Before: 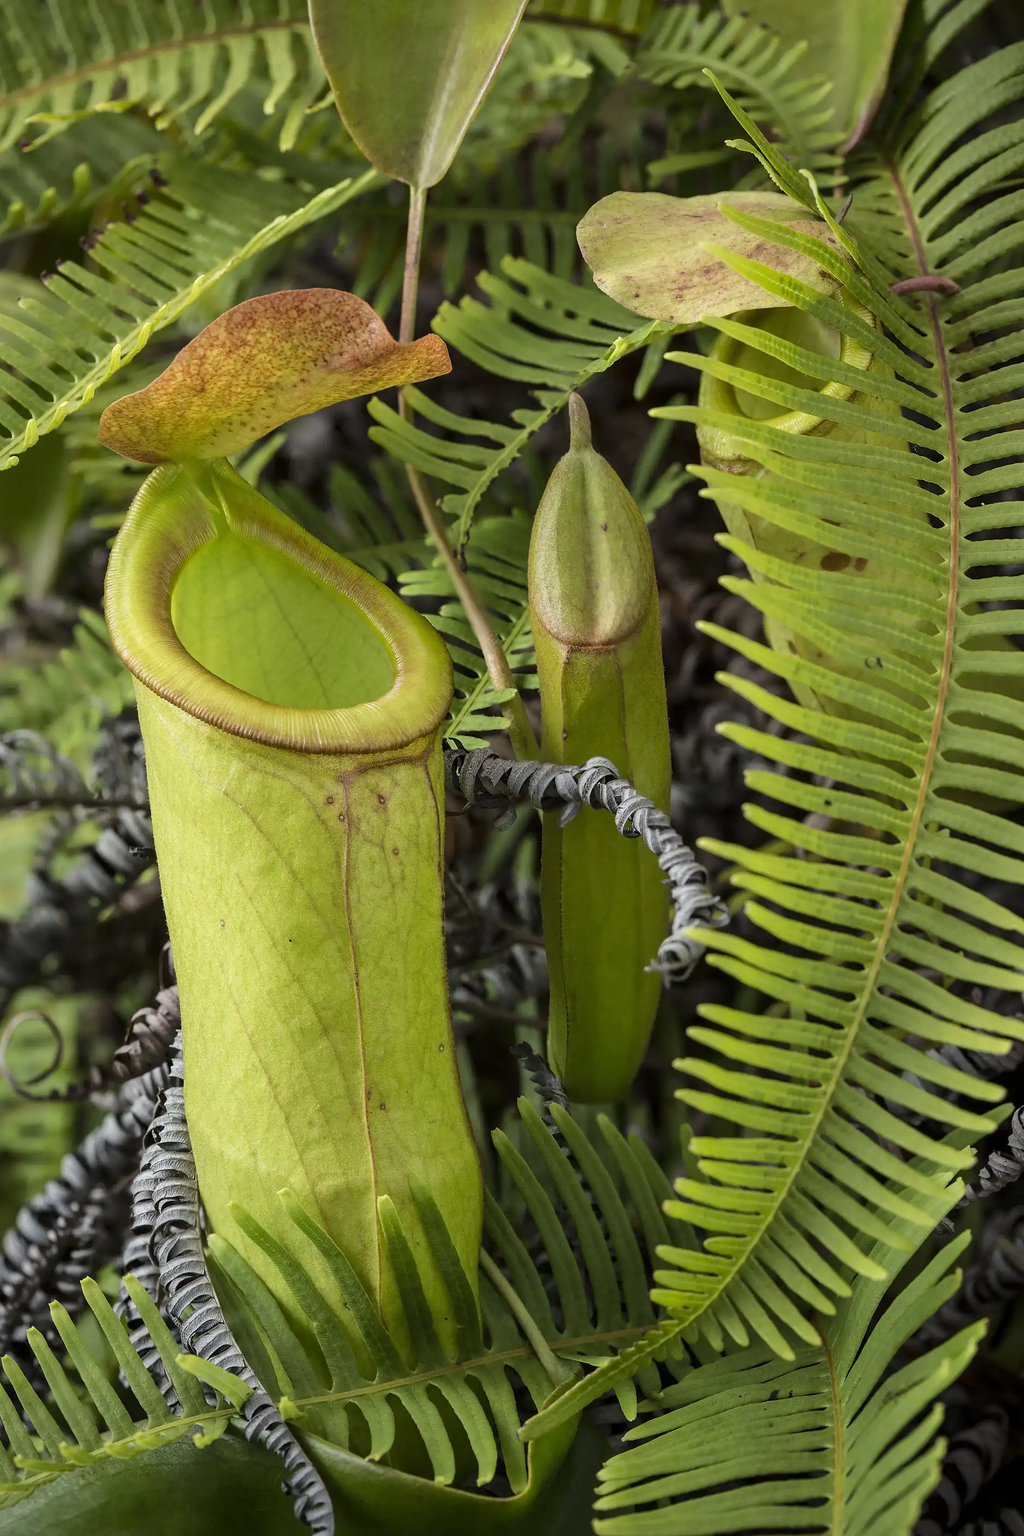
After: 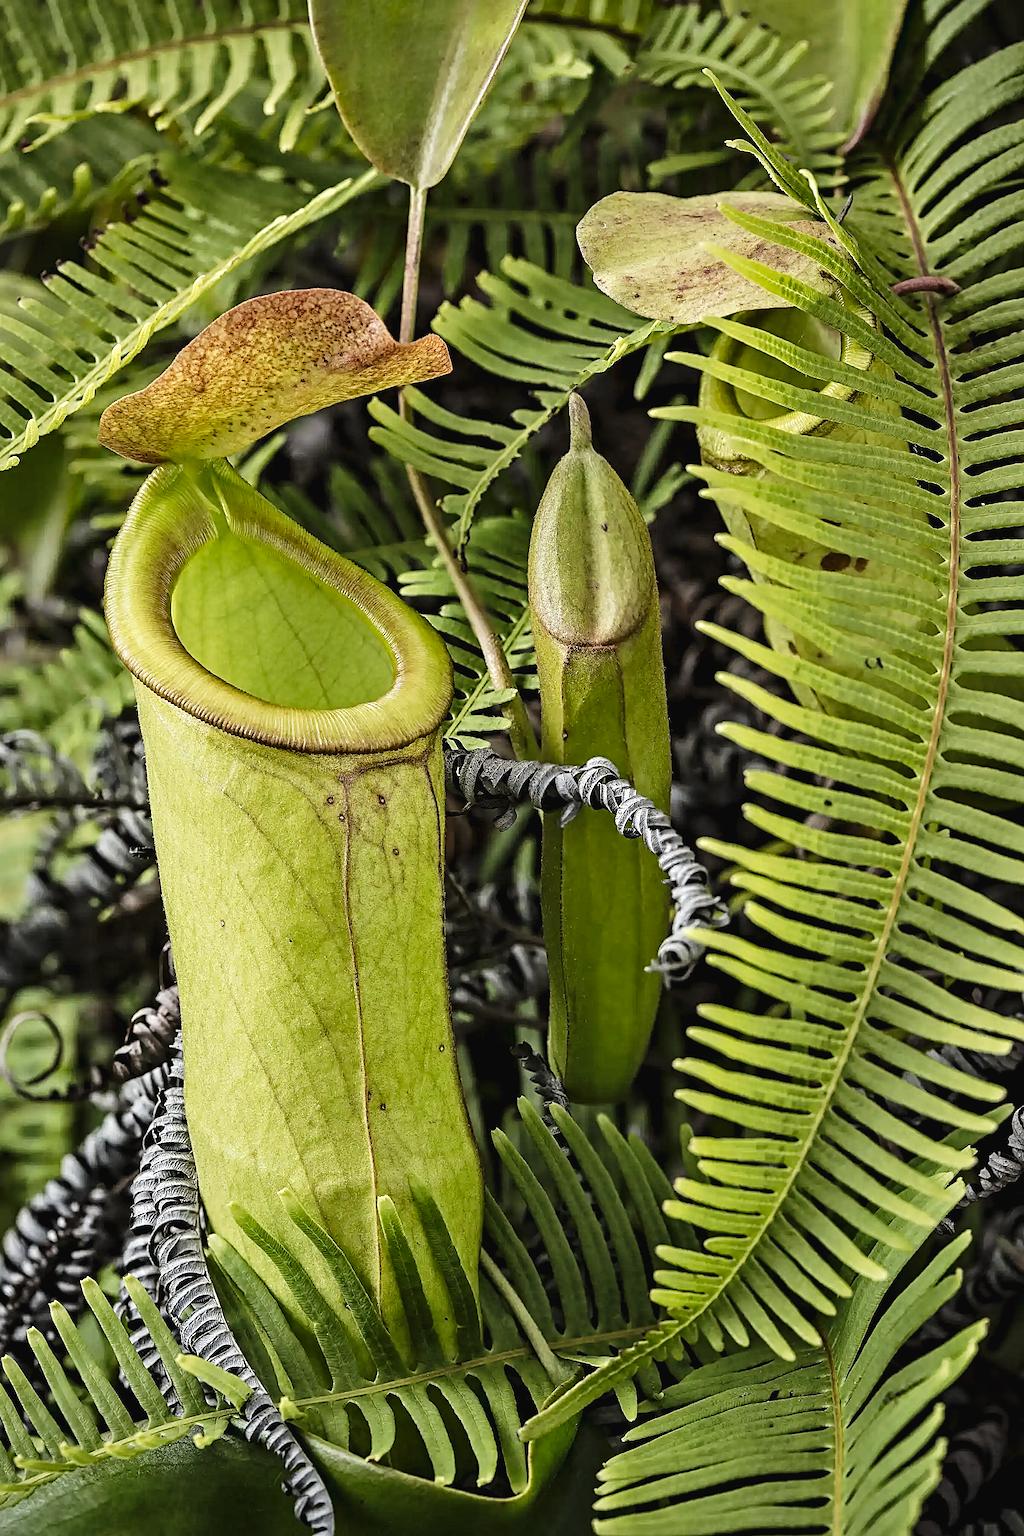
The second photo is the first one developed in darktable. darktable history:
contrast equalizer: octaves 7, y [[0.5, 0.542, 0.583, 0.625, 0.667, 0.708], [0.5 ×6], [0.5 ×6], [0 ×6], [0 ×6]]
tone curve: curves: ch0 [(0, 0.025) (0.15, 0.143) (0.452, 0.486) (0.751, 0.788) (1, 0.961)]; ch1 [(0, 0) (0.416, 0.4) (0.476, 0.469) (0.497, 0.494) (0.546, 0.571) (0.566, 0.607) (0.62, 0.657) (1, 1)]; ch2 [(0, 0) (0.386, 0.397) (0.505, 0.498) (0.547, 0.546) (0.579, 0.58) (1, 1)], preserve colors none
sharpen: on, module defaults
